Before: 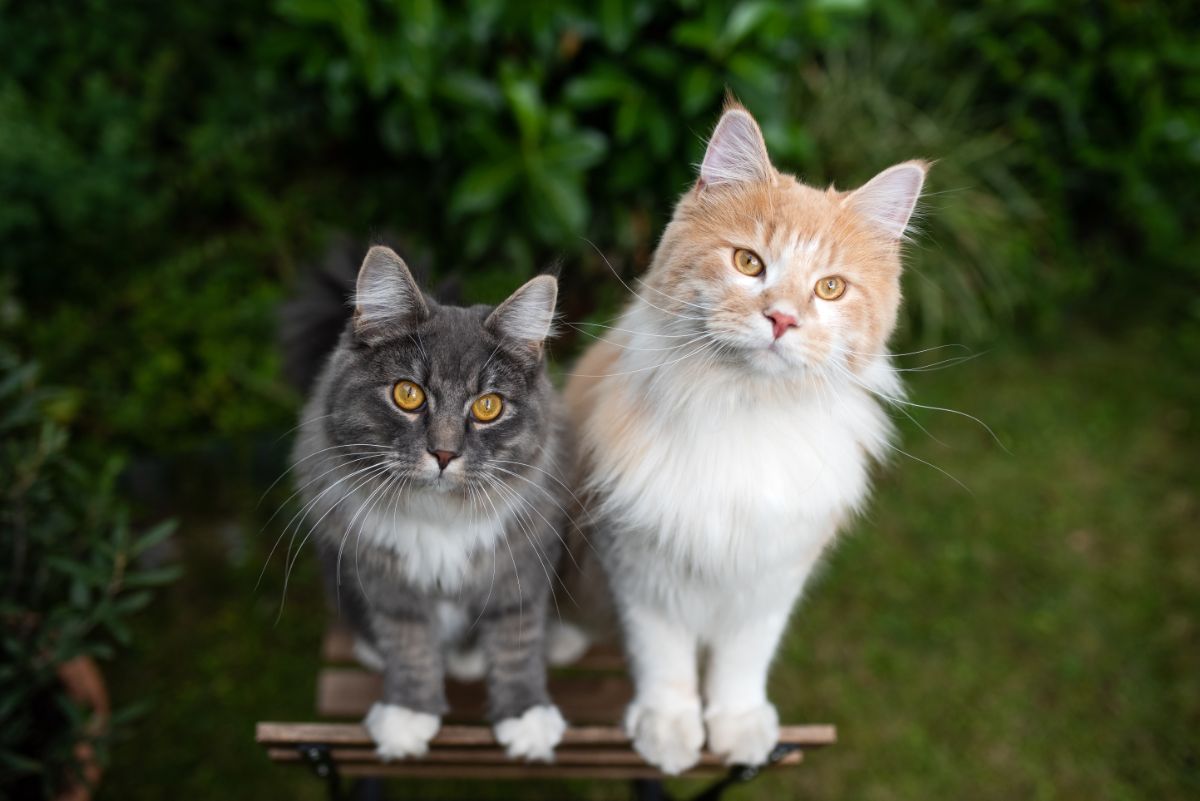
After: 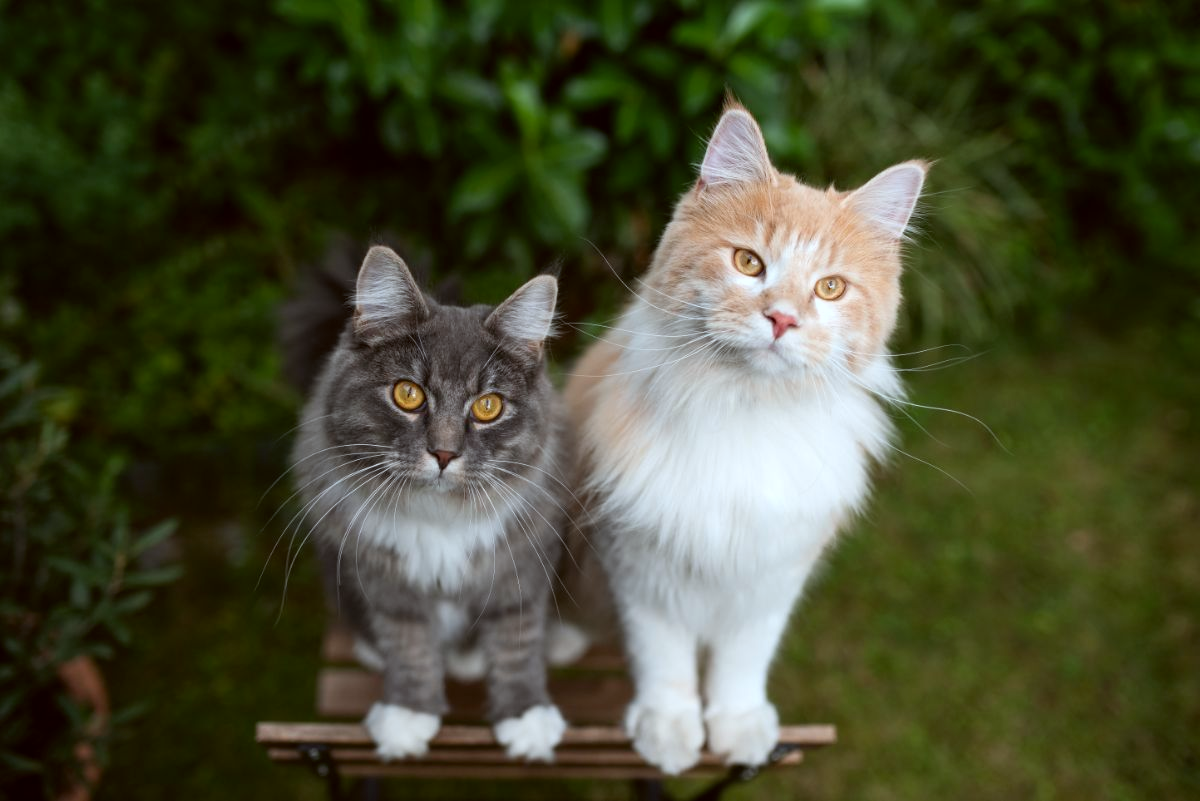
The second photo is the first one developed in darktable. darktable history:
color correction: highlights a* -3.58, highlights b* -6.23, shadows a* 3.14, shadows b* 5.73
